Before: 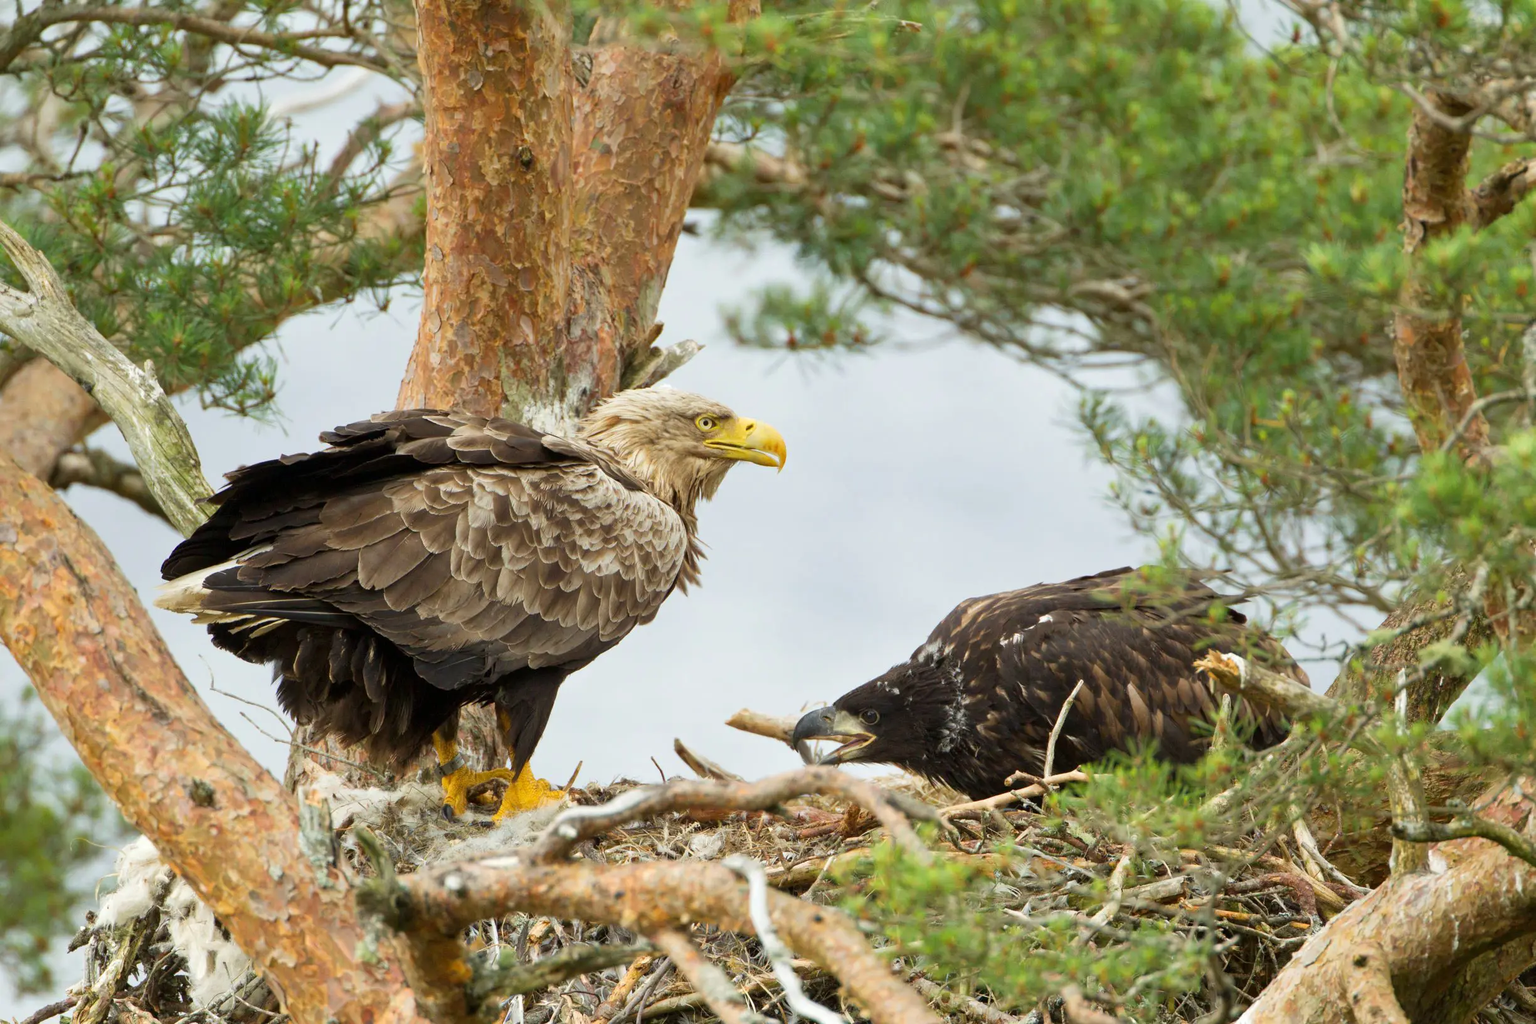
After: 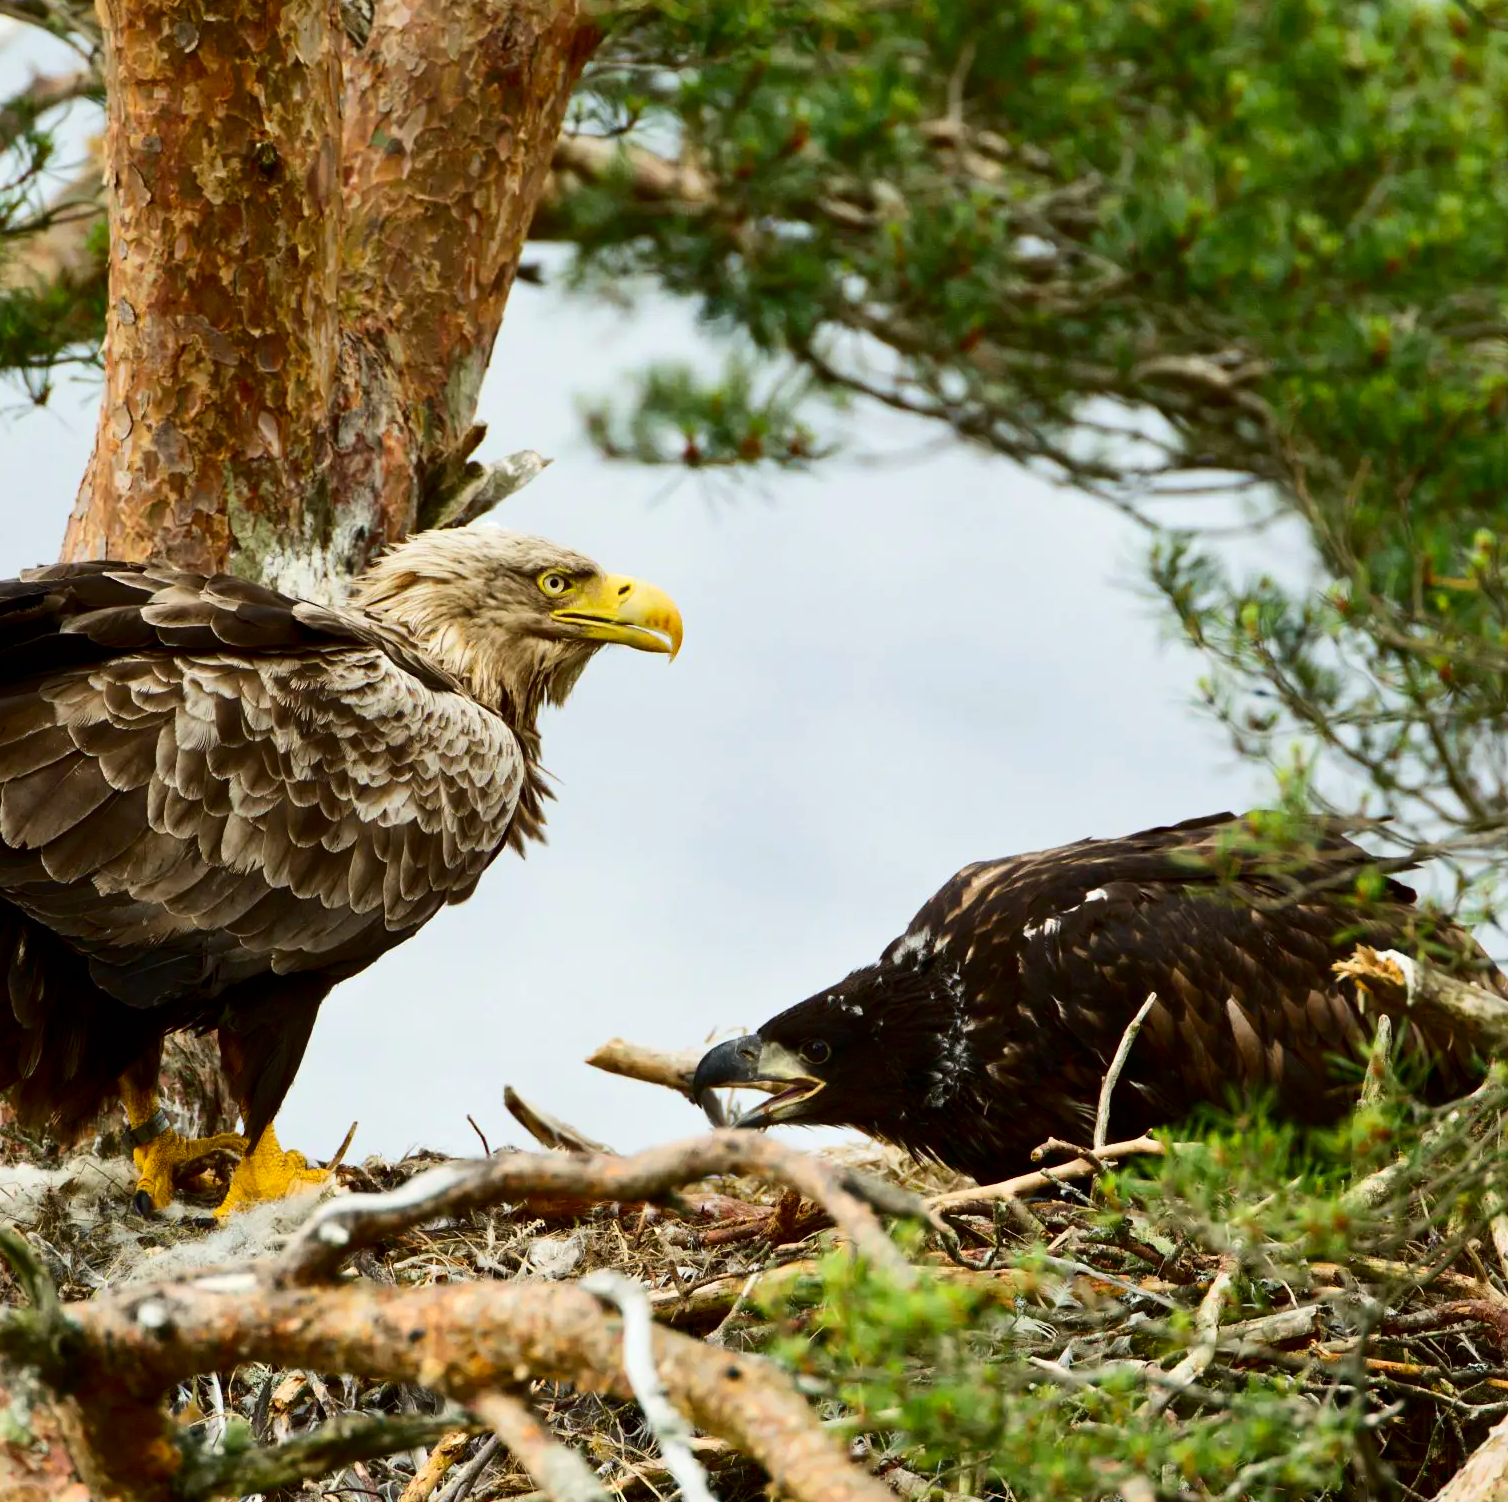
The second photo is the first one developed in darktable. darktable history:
contrast brightness saturation: contrast 0.242, brightness -0.226, saturation 0.149
crop and rotate: left 23.347%, top 5.634%, right 15.052%, bottom 2.315%
